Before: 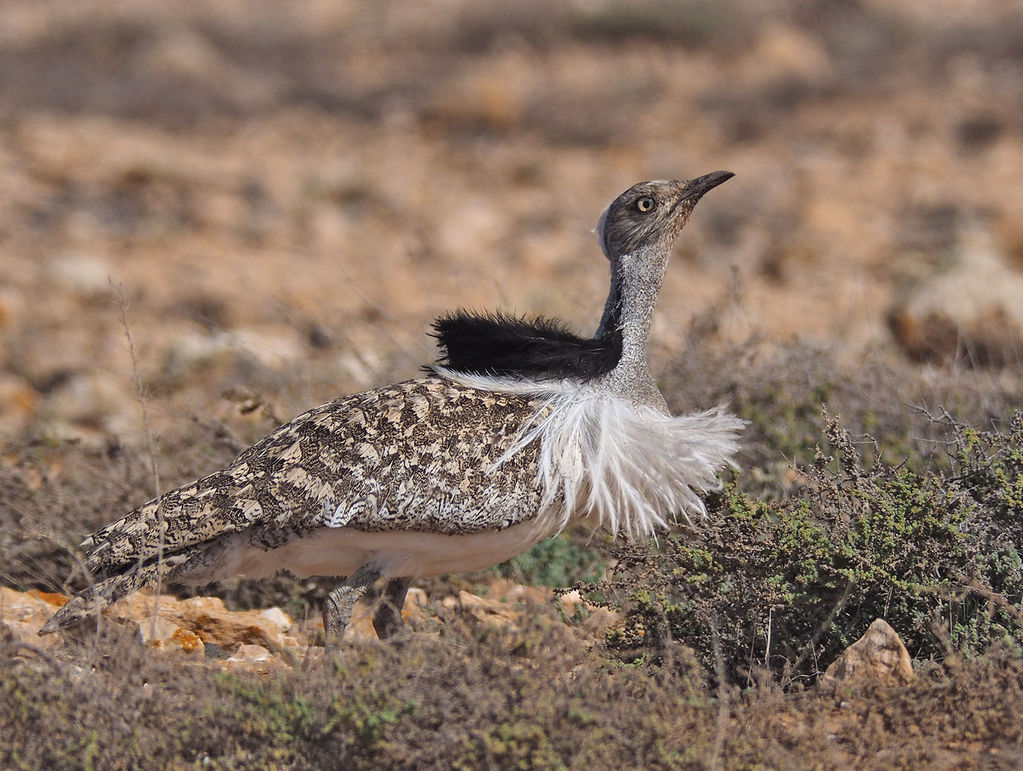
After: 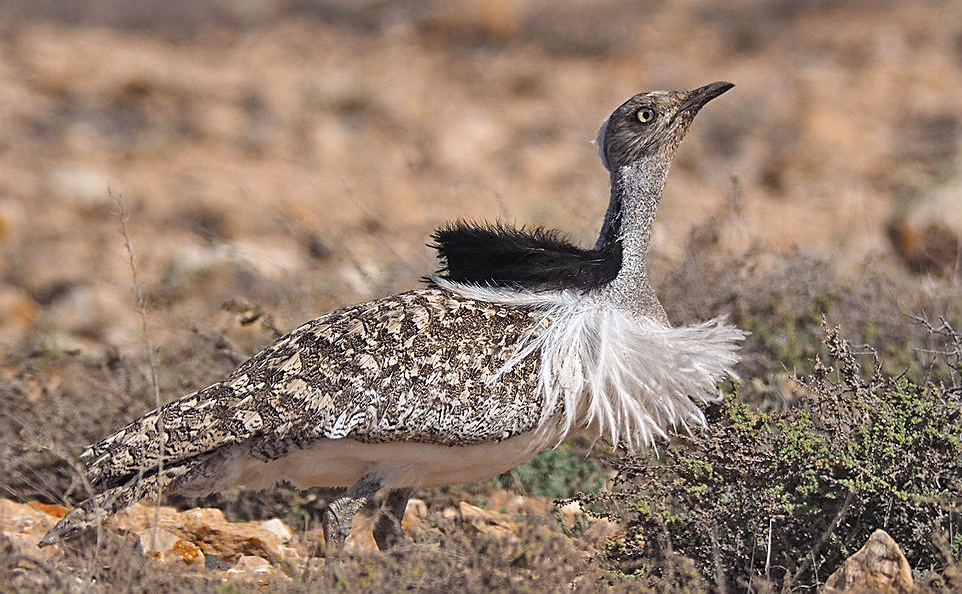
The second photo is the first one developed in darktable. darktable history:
exposure: black level correction 0, exposure 0.198 EV, compensate highlight preservation false
crop and rotate: angle 0.058°, top 11.521%, right 5.811%, bottom 11.264%
sharpen: on, module defaults
